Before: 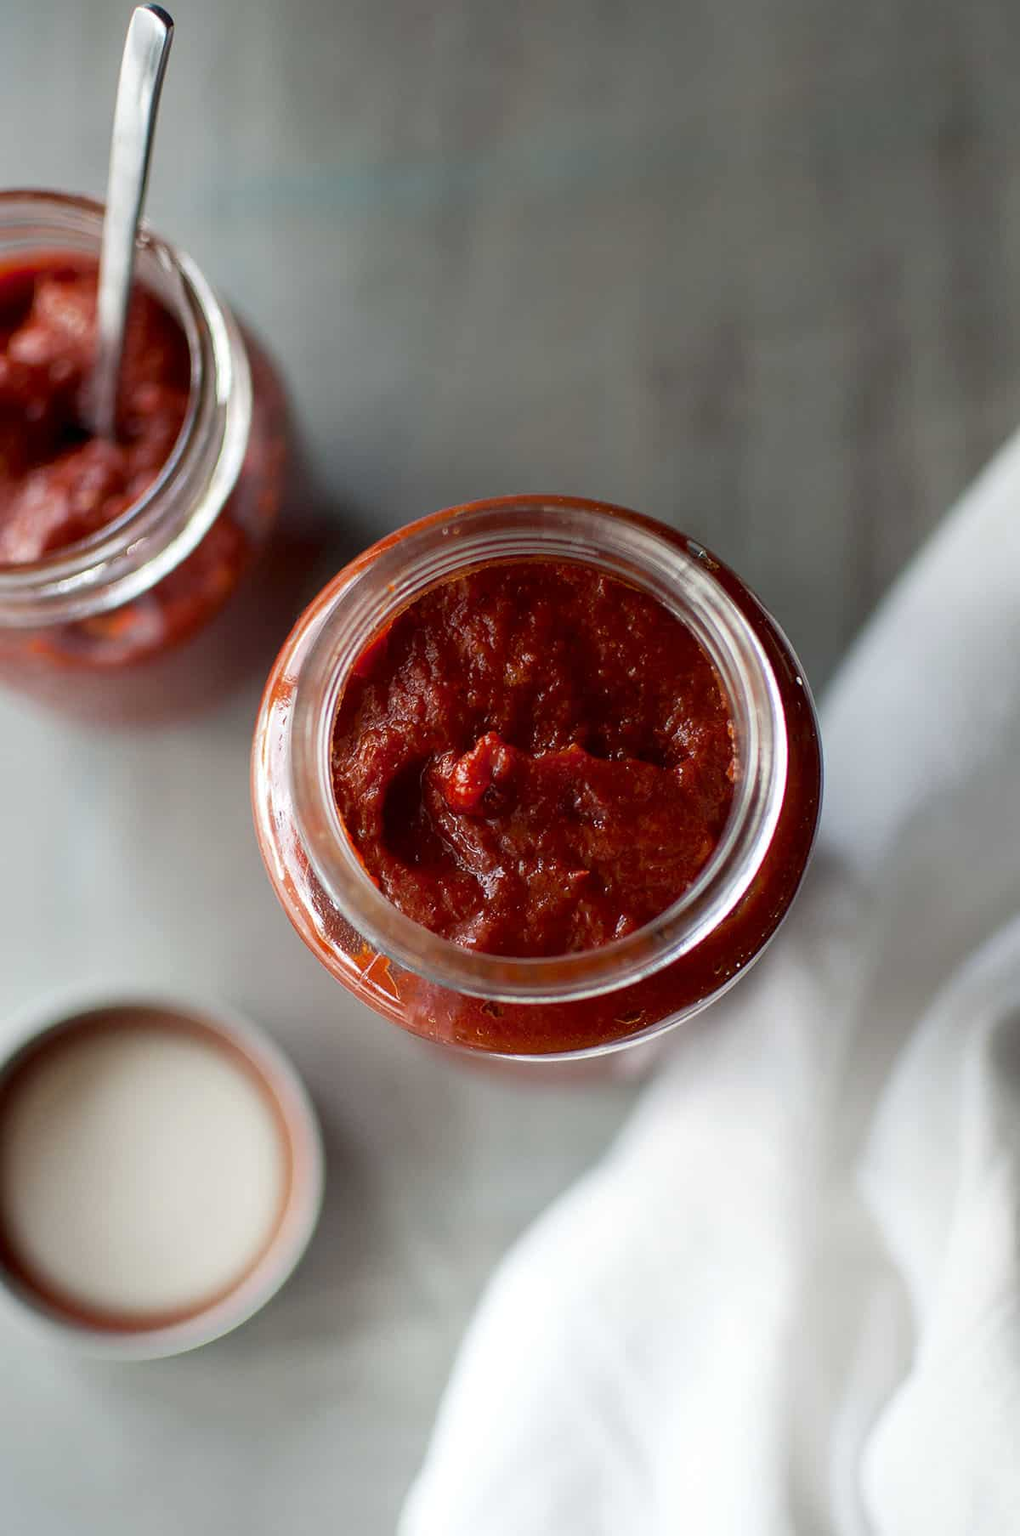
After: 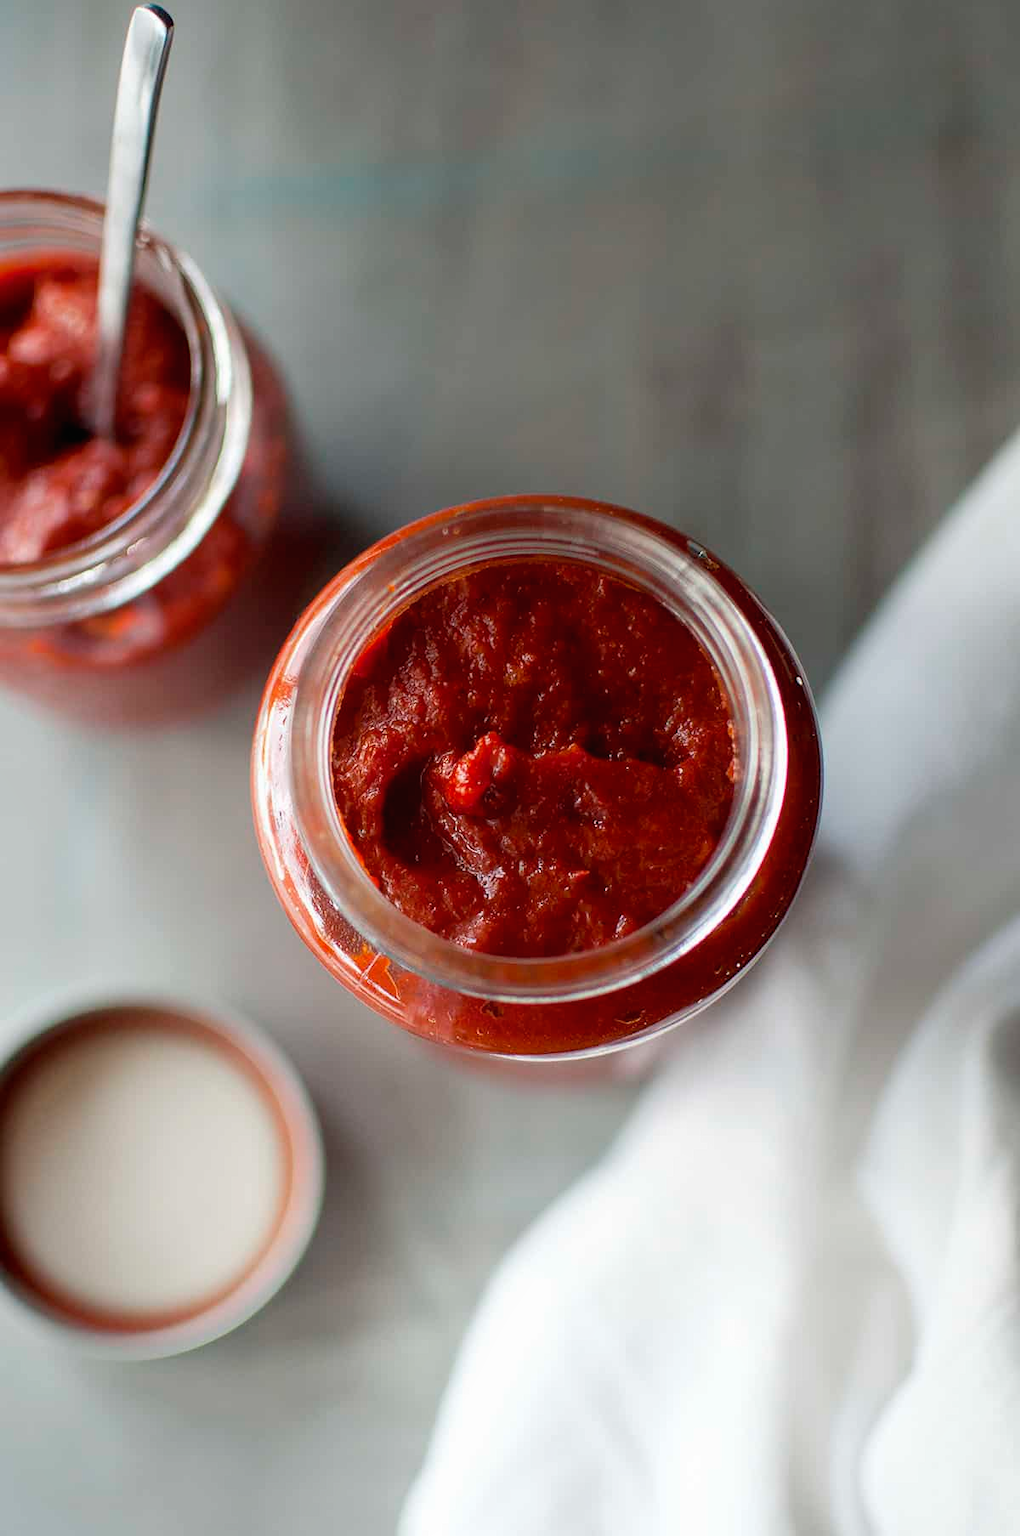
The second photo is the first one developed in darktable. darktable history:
local contrast: mode bilateral grid, contrast 99, coarseness 100, detail 92%, midtone range 0.2
